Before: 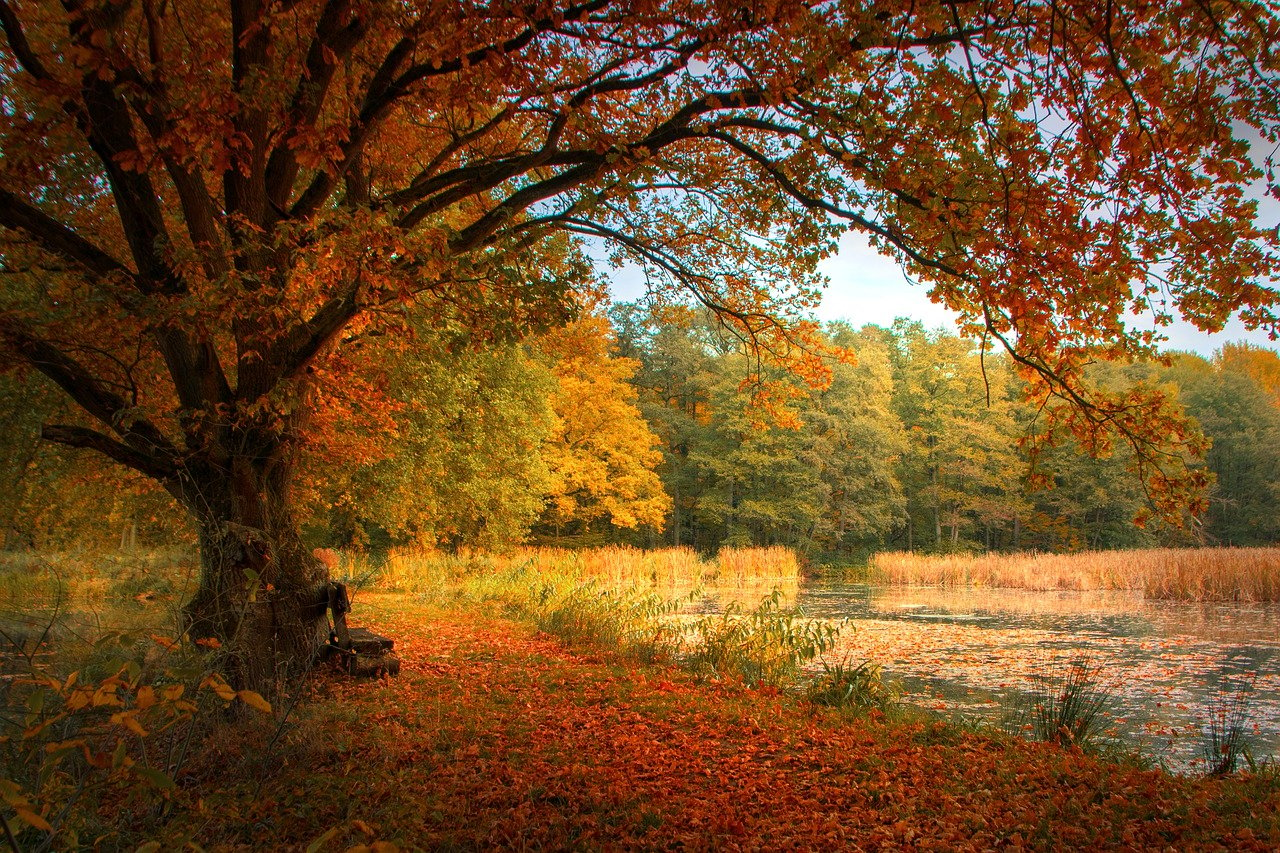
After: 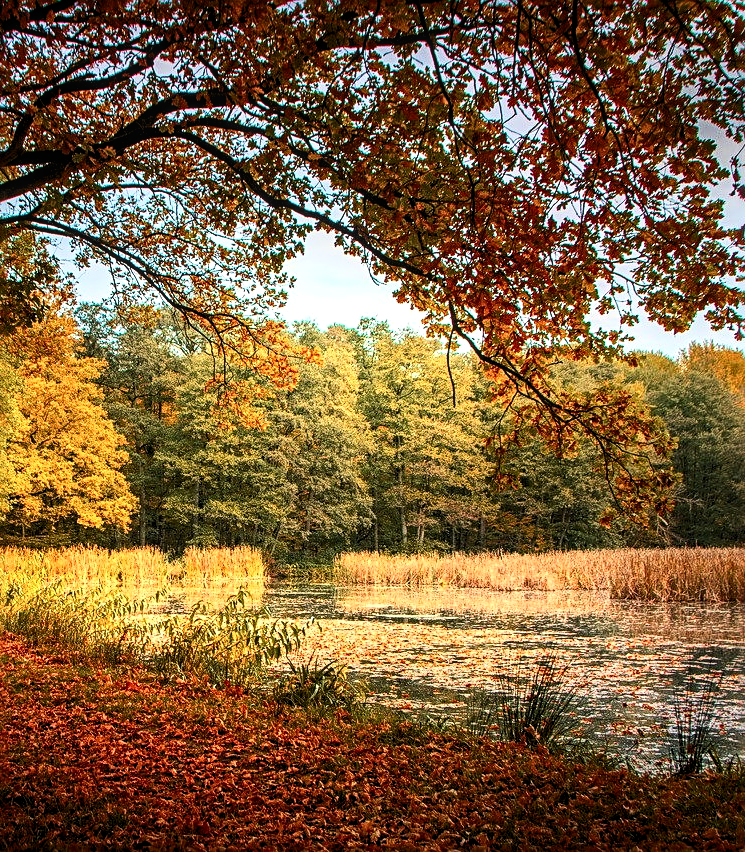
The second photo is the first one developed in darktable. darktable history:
crop: left 41.724%
levels: levels [0.031, 0.5, 0.969]
contrast brightness saturation: contrast 0.281
sharpen: radius 2.747
local contrast: on, module defaults
